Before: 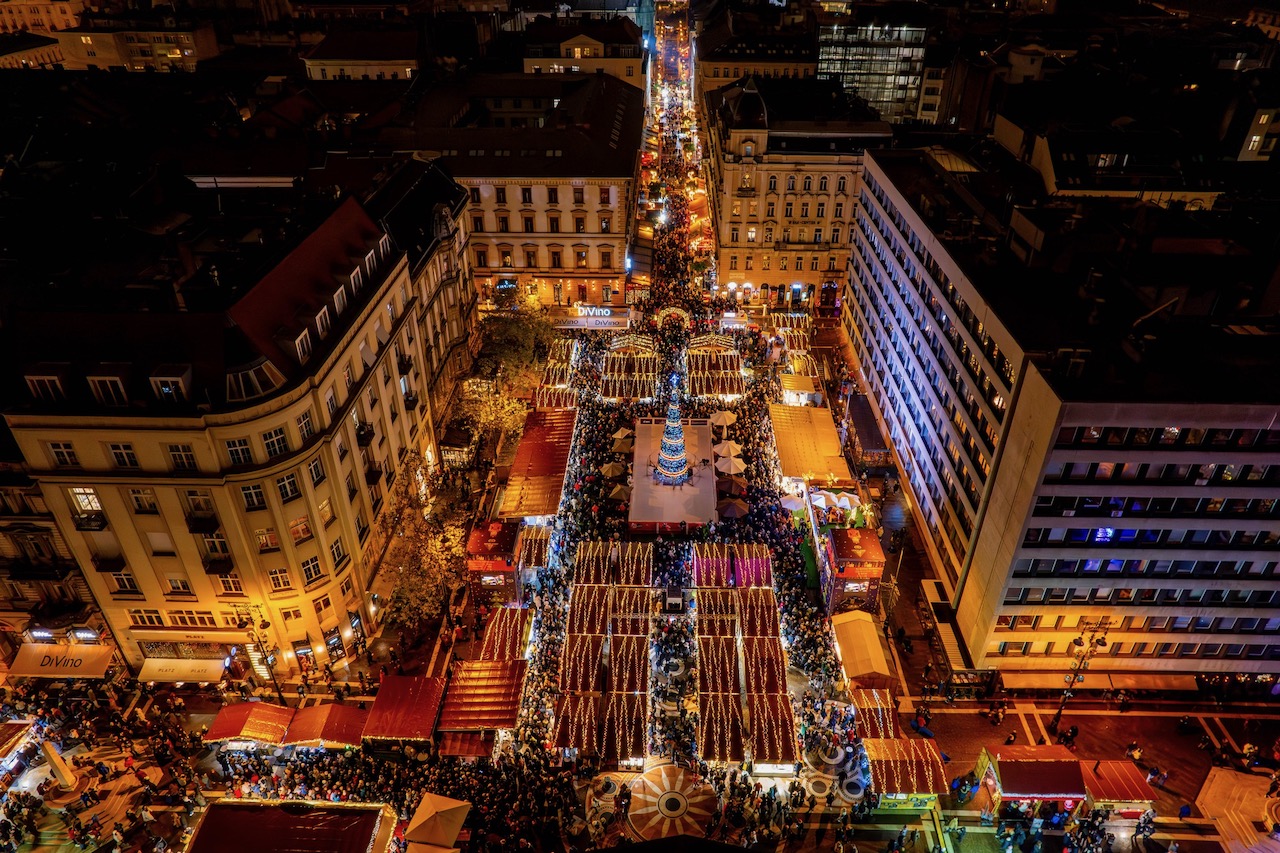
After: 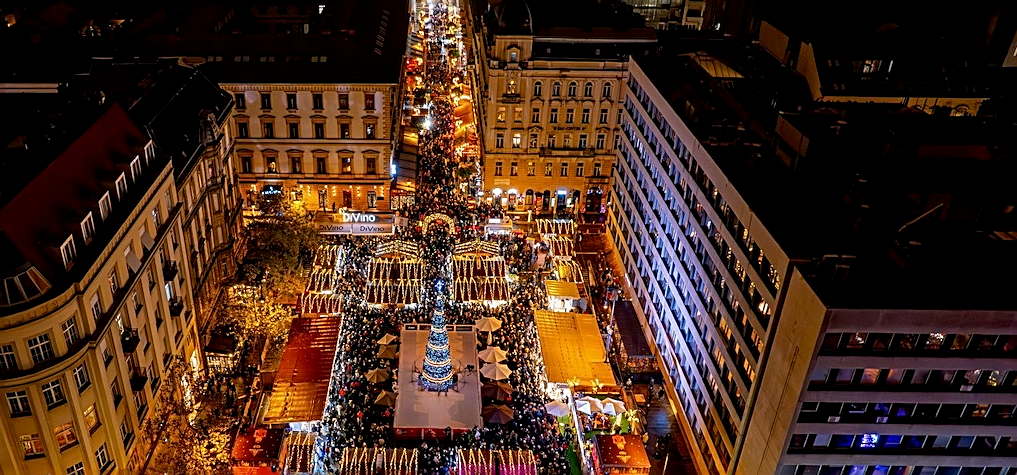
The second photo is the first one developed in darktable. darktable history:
sharpen: amount 0.75
crop: left 18.38%, top 11.092%, right 2.134%, bottom 33.217%
